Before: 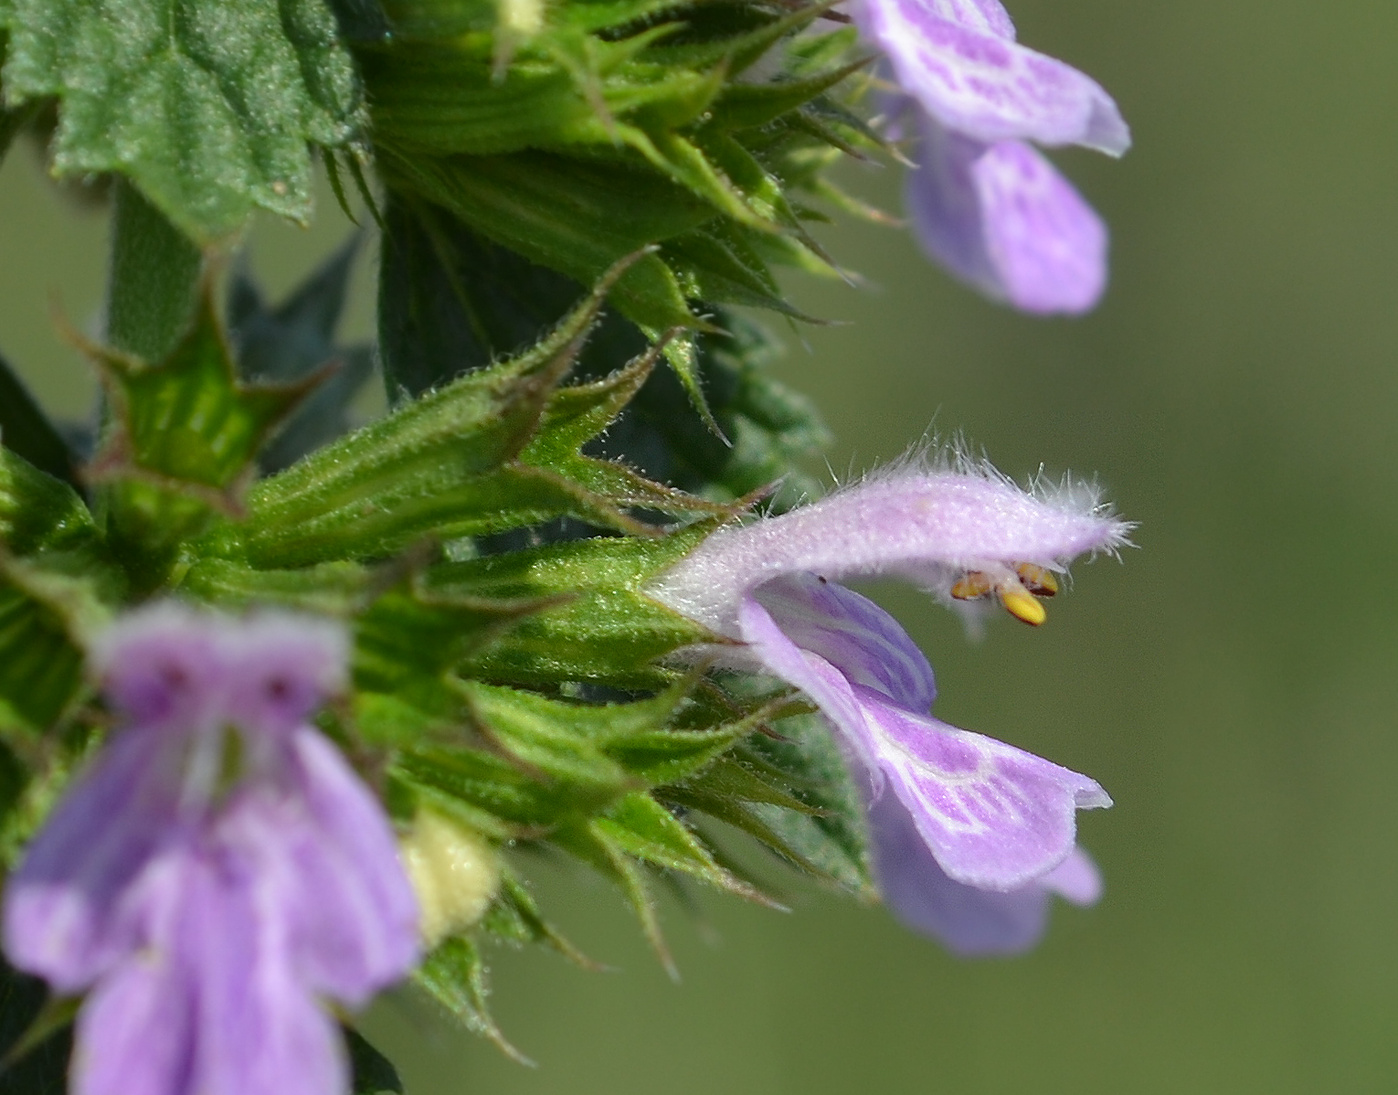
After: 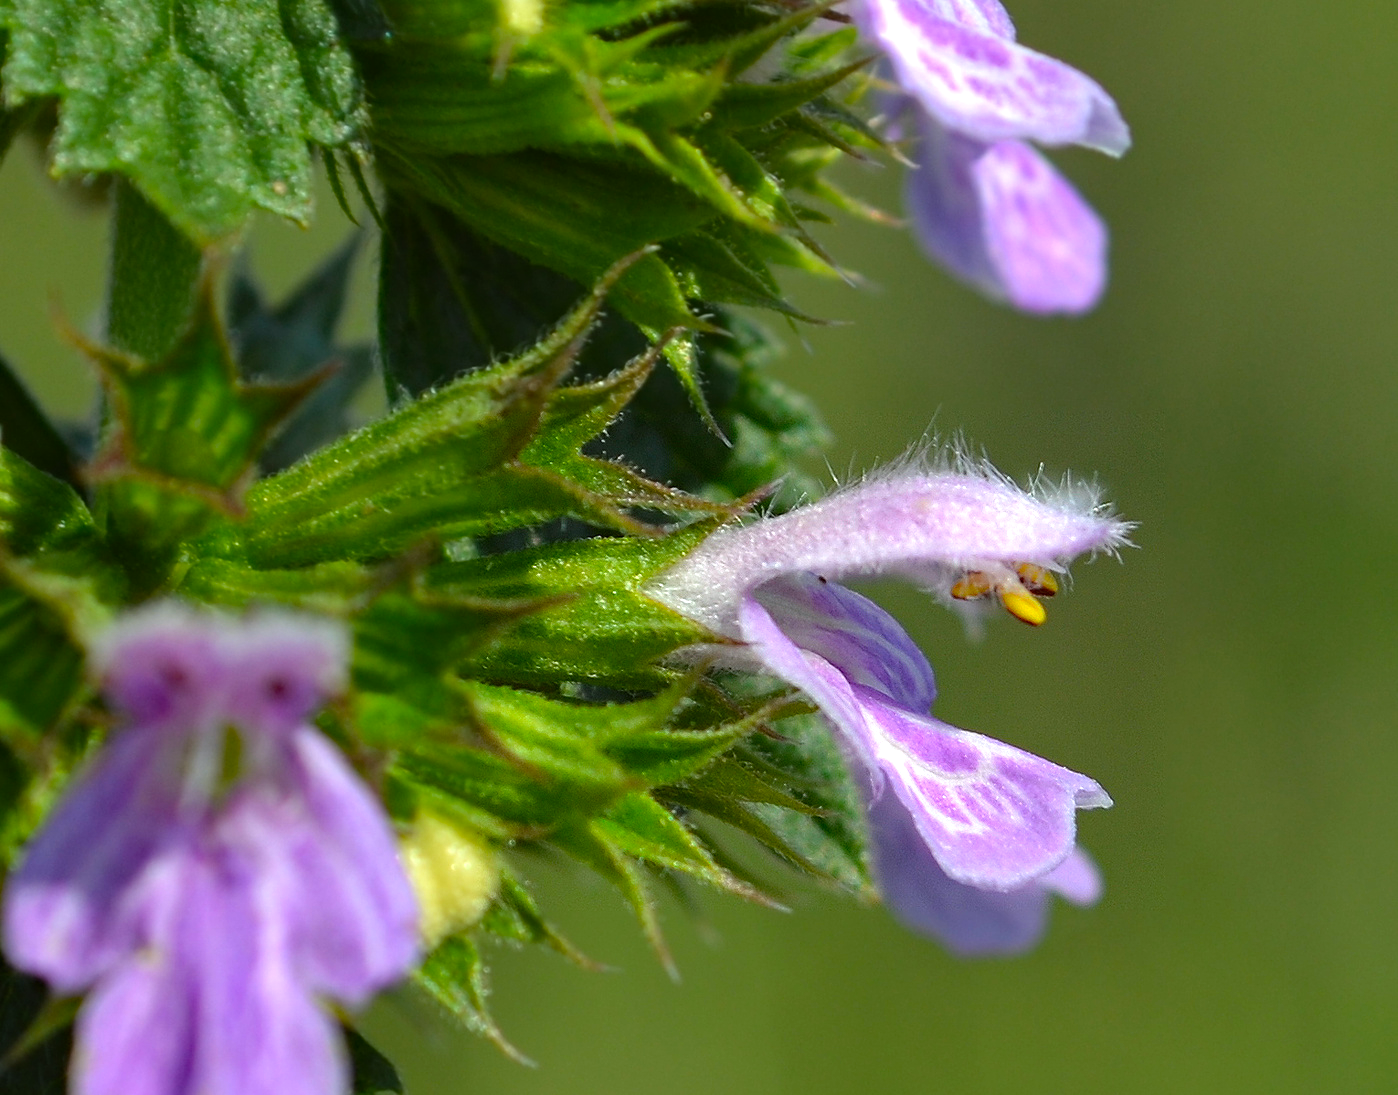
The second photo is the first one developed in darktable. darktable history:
haze removal: compatibility mode true, adaptive false
color balance: lift [1, 1.001, 0.999, 1.001], gamma [1, 1.004, 1.007, 0.993], gain [1, 0.991, 0.987, 1.013], contrast 7.5%, contrast fulcrum 10%, output saturation 115%
